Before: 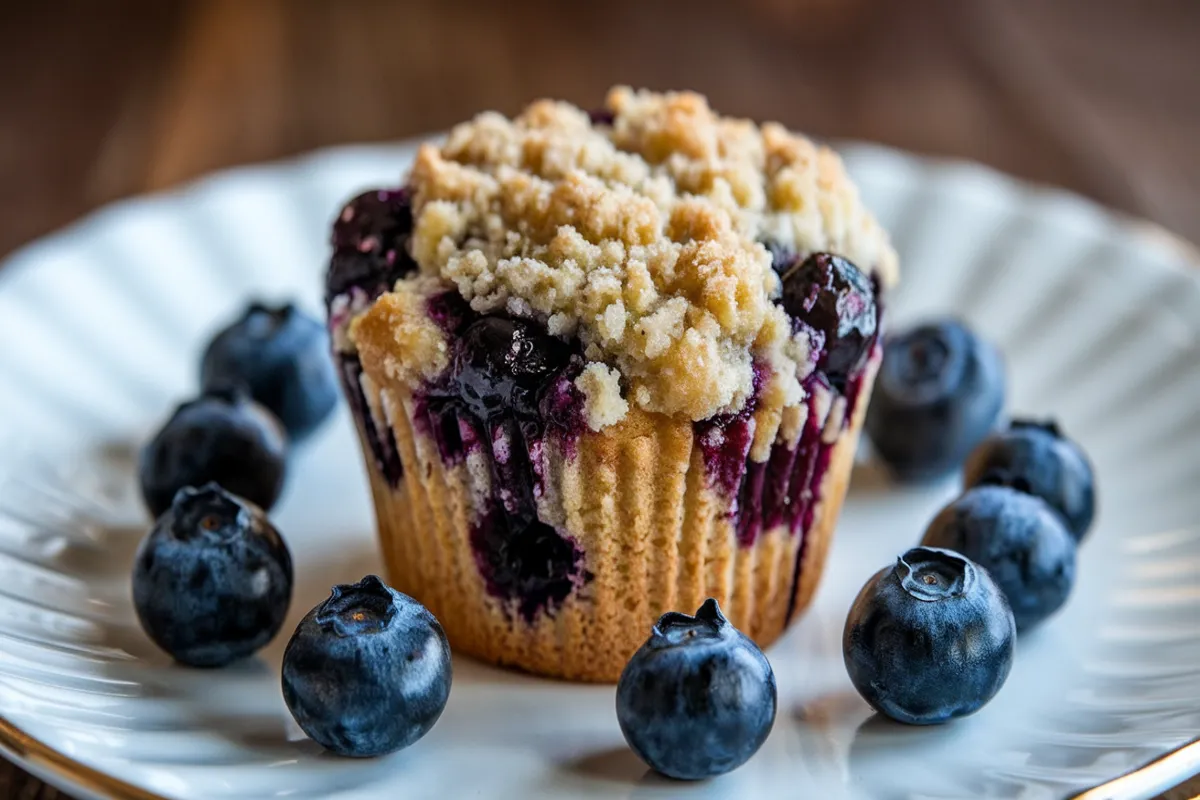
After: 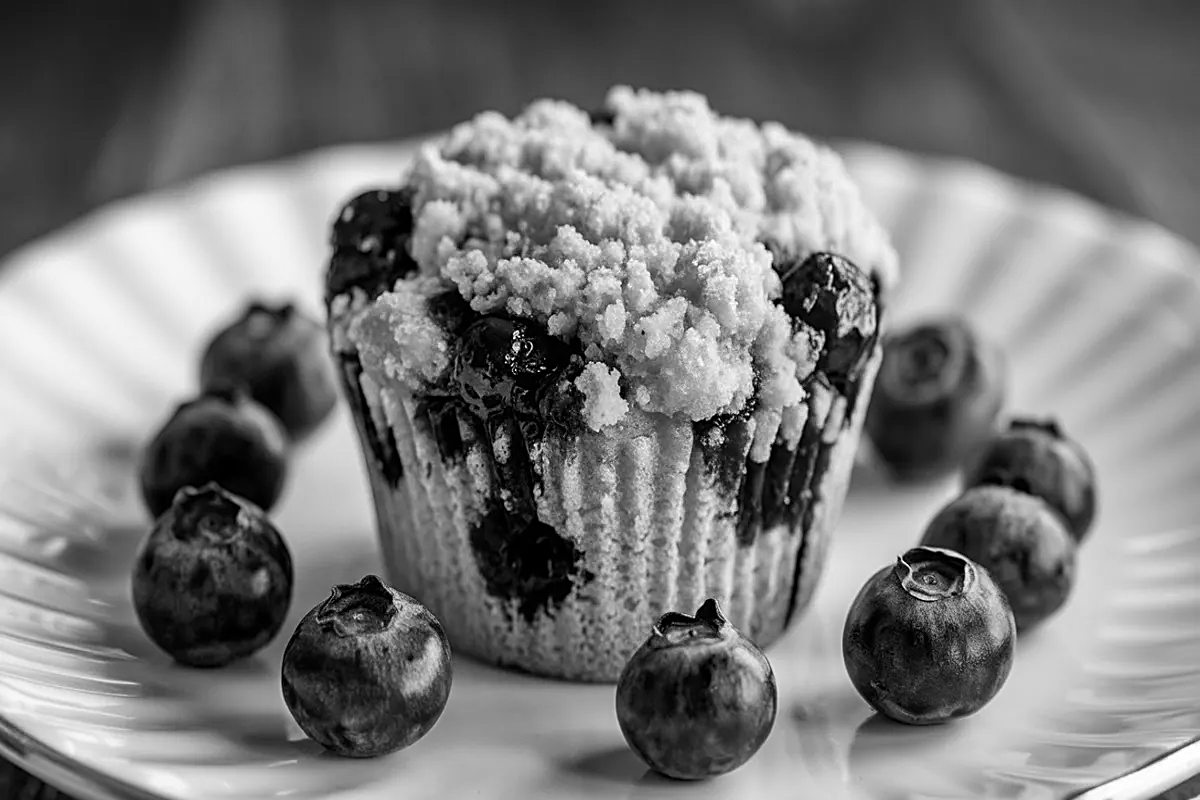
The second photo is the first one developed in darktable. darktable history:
color zones: curves: ch0 [(0.004, 0.588) (0.116, 0.636) (0.259, 0.476) (0.423, 0.464) (0.75, 0.5)]; ch1 [(0, 0) (0.143, 0) (0.286, 0) (0.429, 0) (0.571, 0) (0.714, 0) (0.857, 0)]
sharpen: on, module defaults
rgb levels: preserve colors max RGB
